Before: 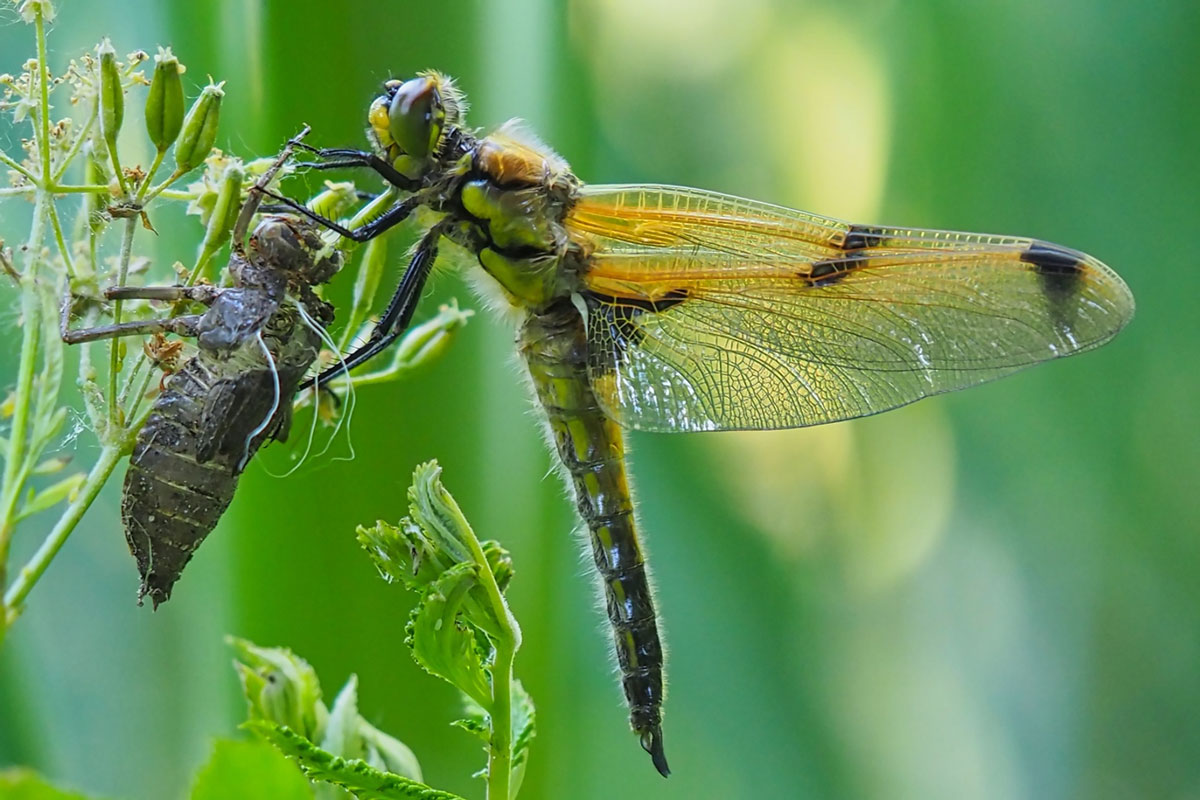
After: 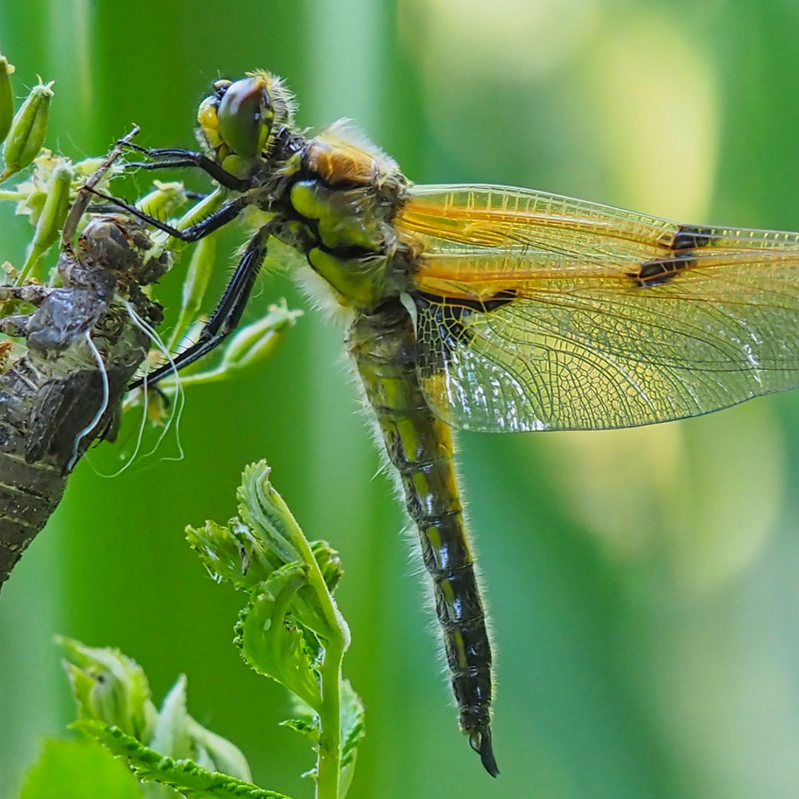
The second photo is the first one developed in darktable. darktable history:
tone equalizer: -7 EV 0.18 EV, -6 EV 0.12 EV, -5 EV 0.08 EV, -4 EV 0.04 EV, -2 EV -0.02 EV, -1 EV -0.04 EV, +0 EV -0.06 EV, luminance estimator HSV value / RGB max
crop and rotate: left 14.292%, right 19.041%
